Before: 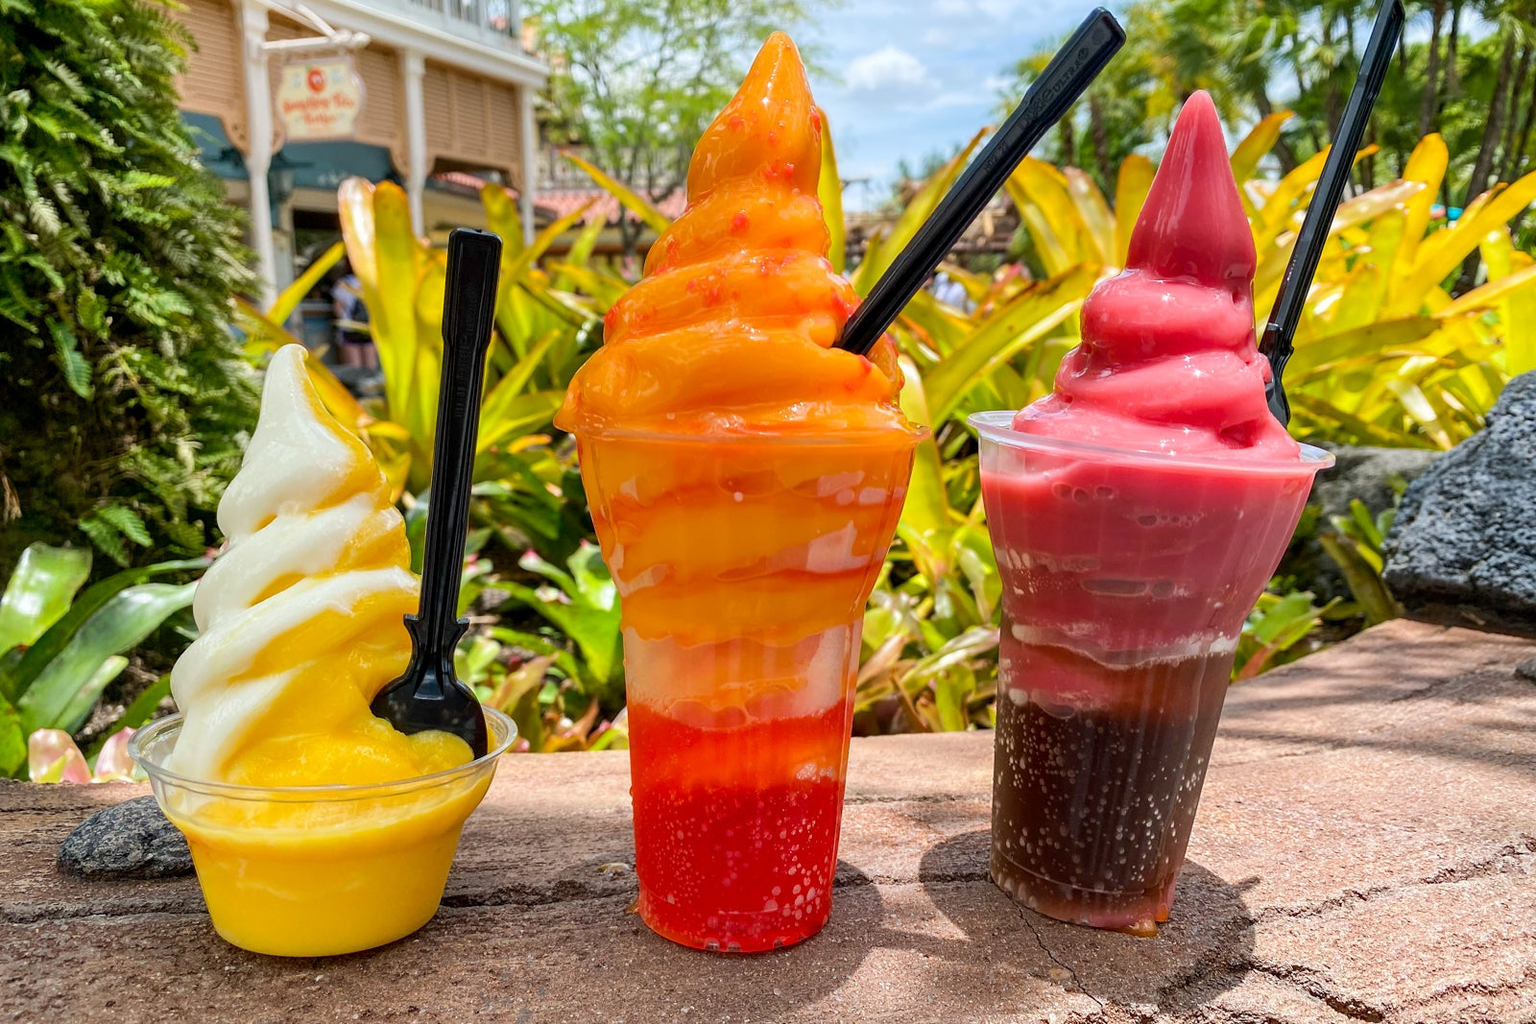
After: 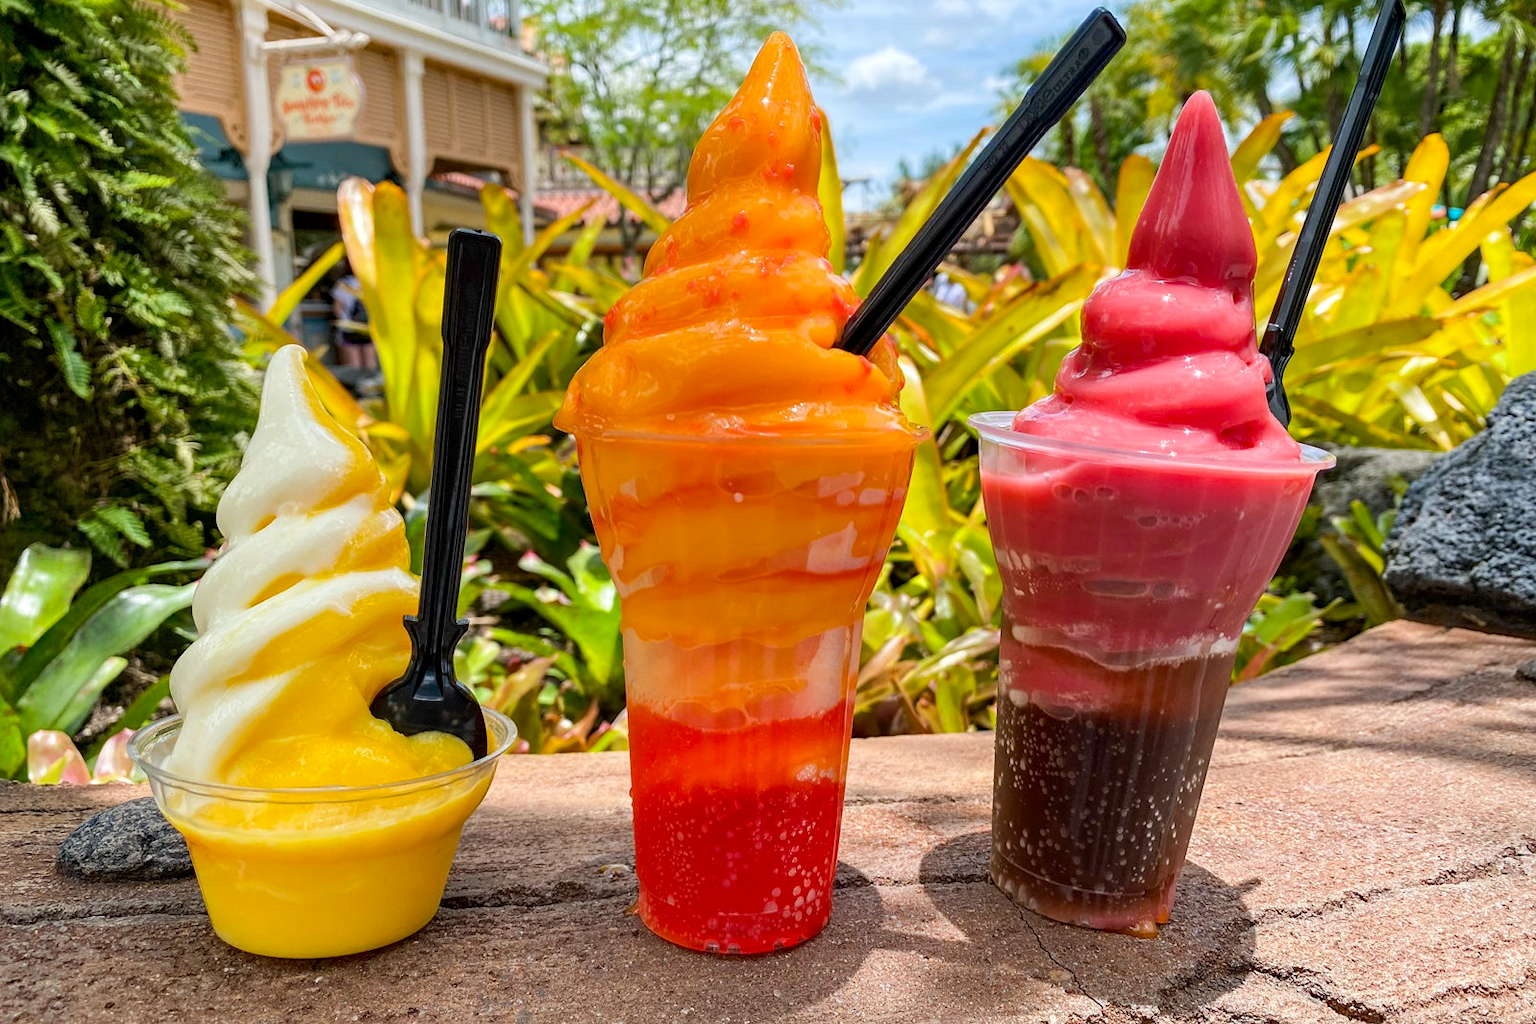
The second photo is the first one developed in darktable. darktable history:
haze removal: compatibility mode true, adaptive false
crop: left 0.101%
